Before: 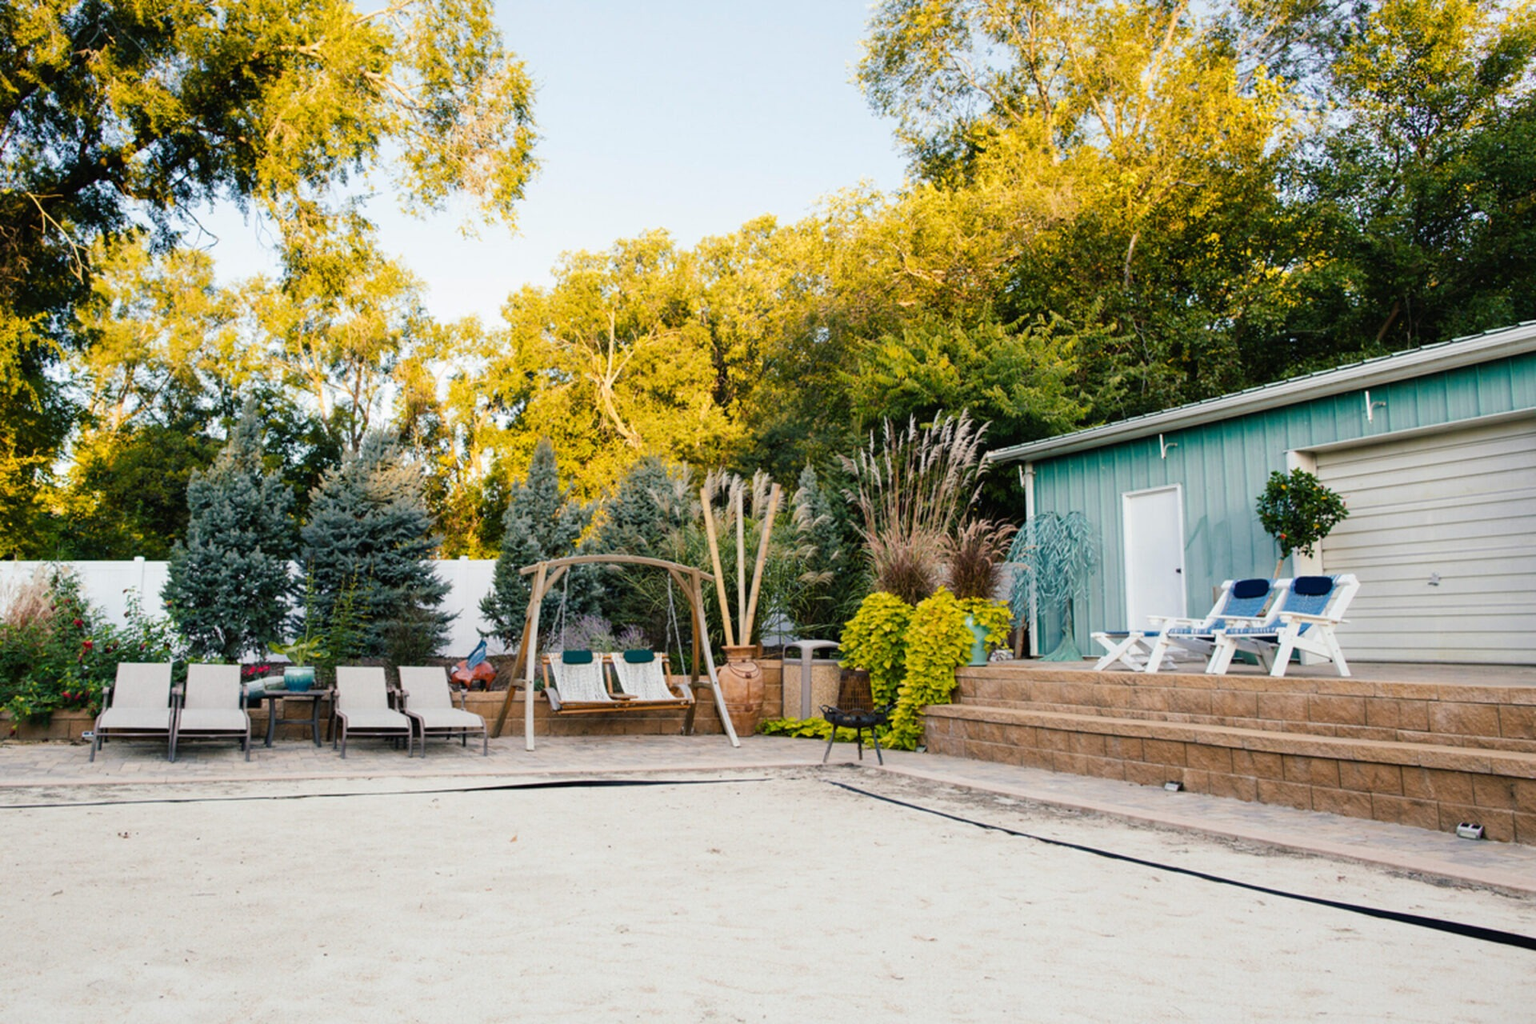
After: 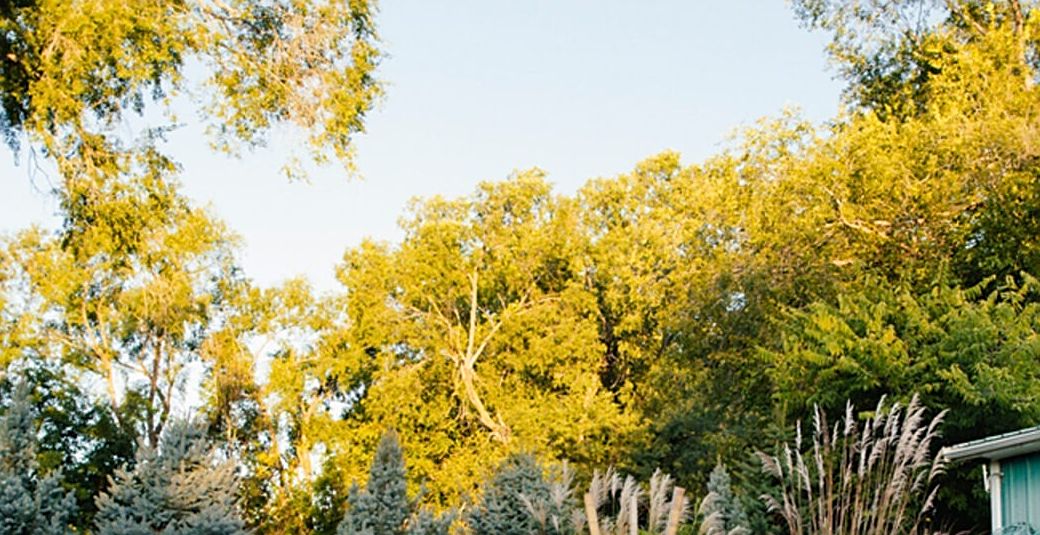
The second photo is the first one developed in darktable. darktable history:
crop: left 15.175%, top 9.207%, right 30.609%, bottom 48.963%
sharpen: on, module defaults
